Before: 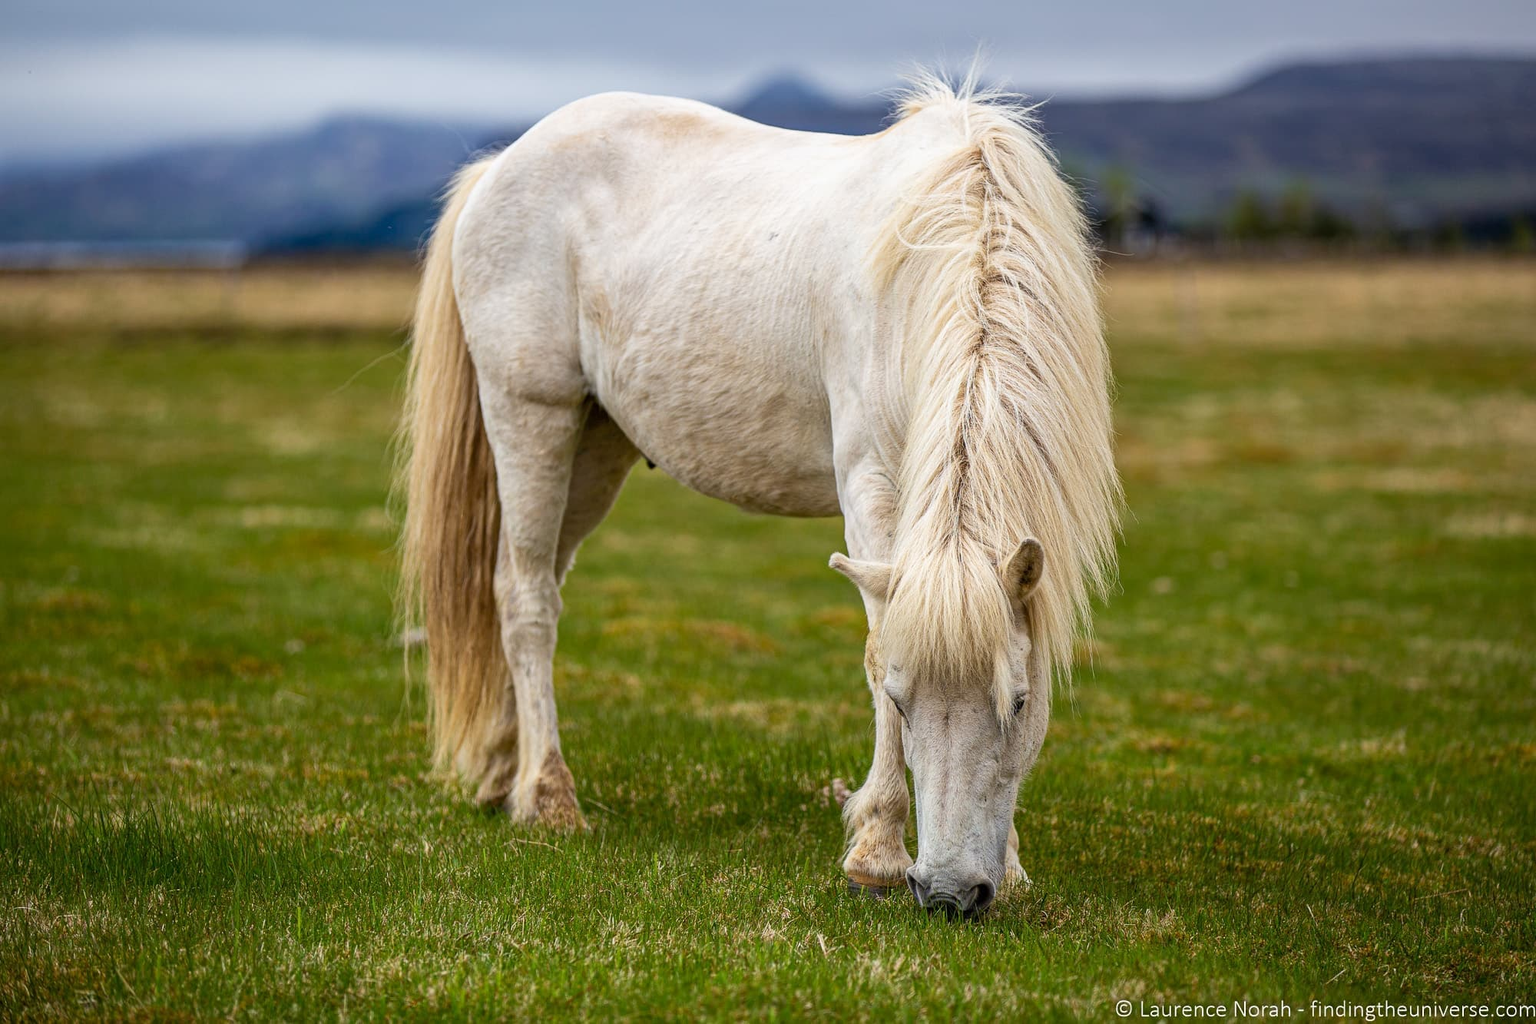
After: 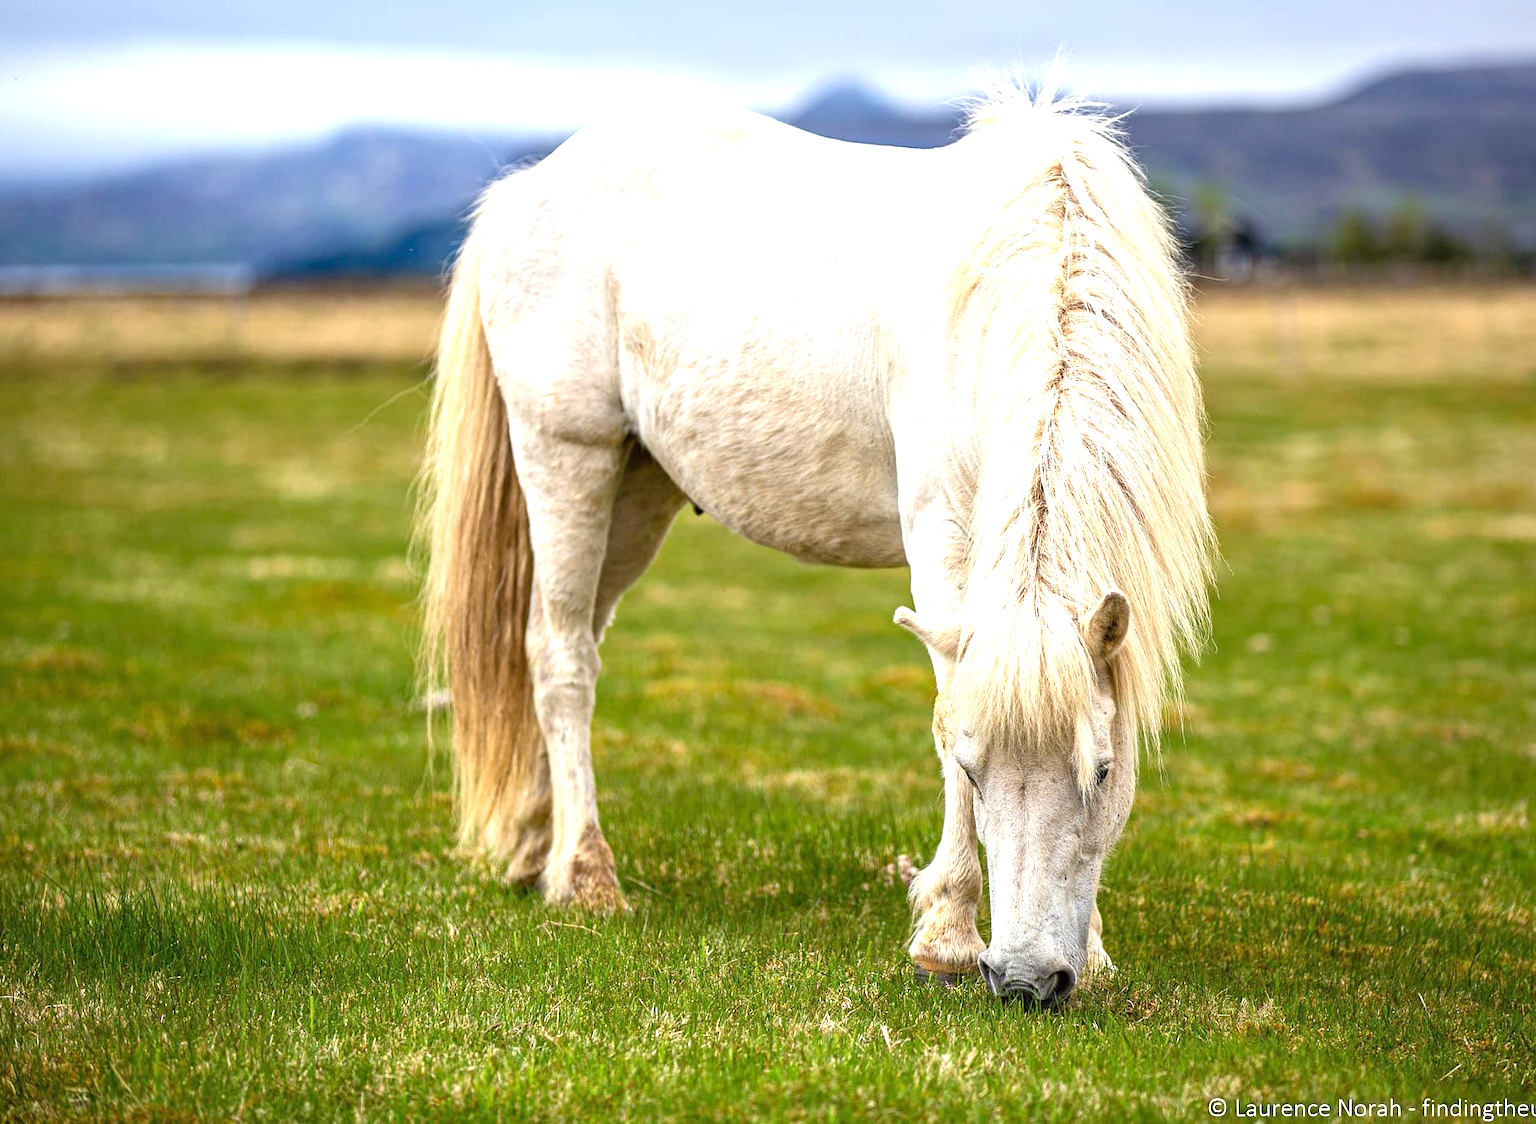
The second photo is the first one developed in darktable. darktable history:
exposure: black level correction 0, exposure 1.025 EV, compensate highlight preservation false
crop and rotate: left 1.005%, right 7.944%
